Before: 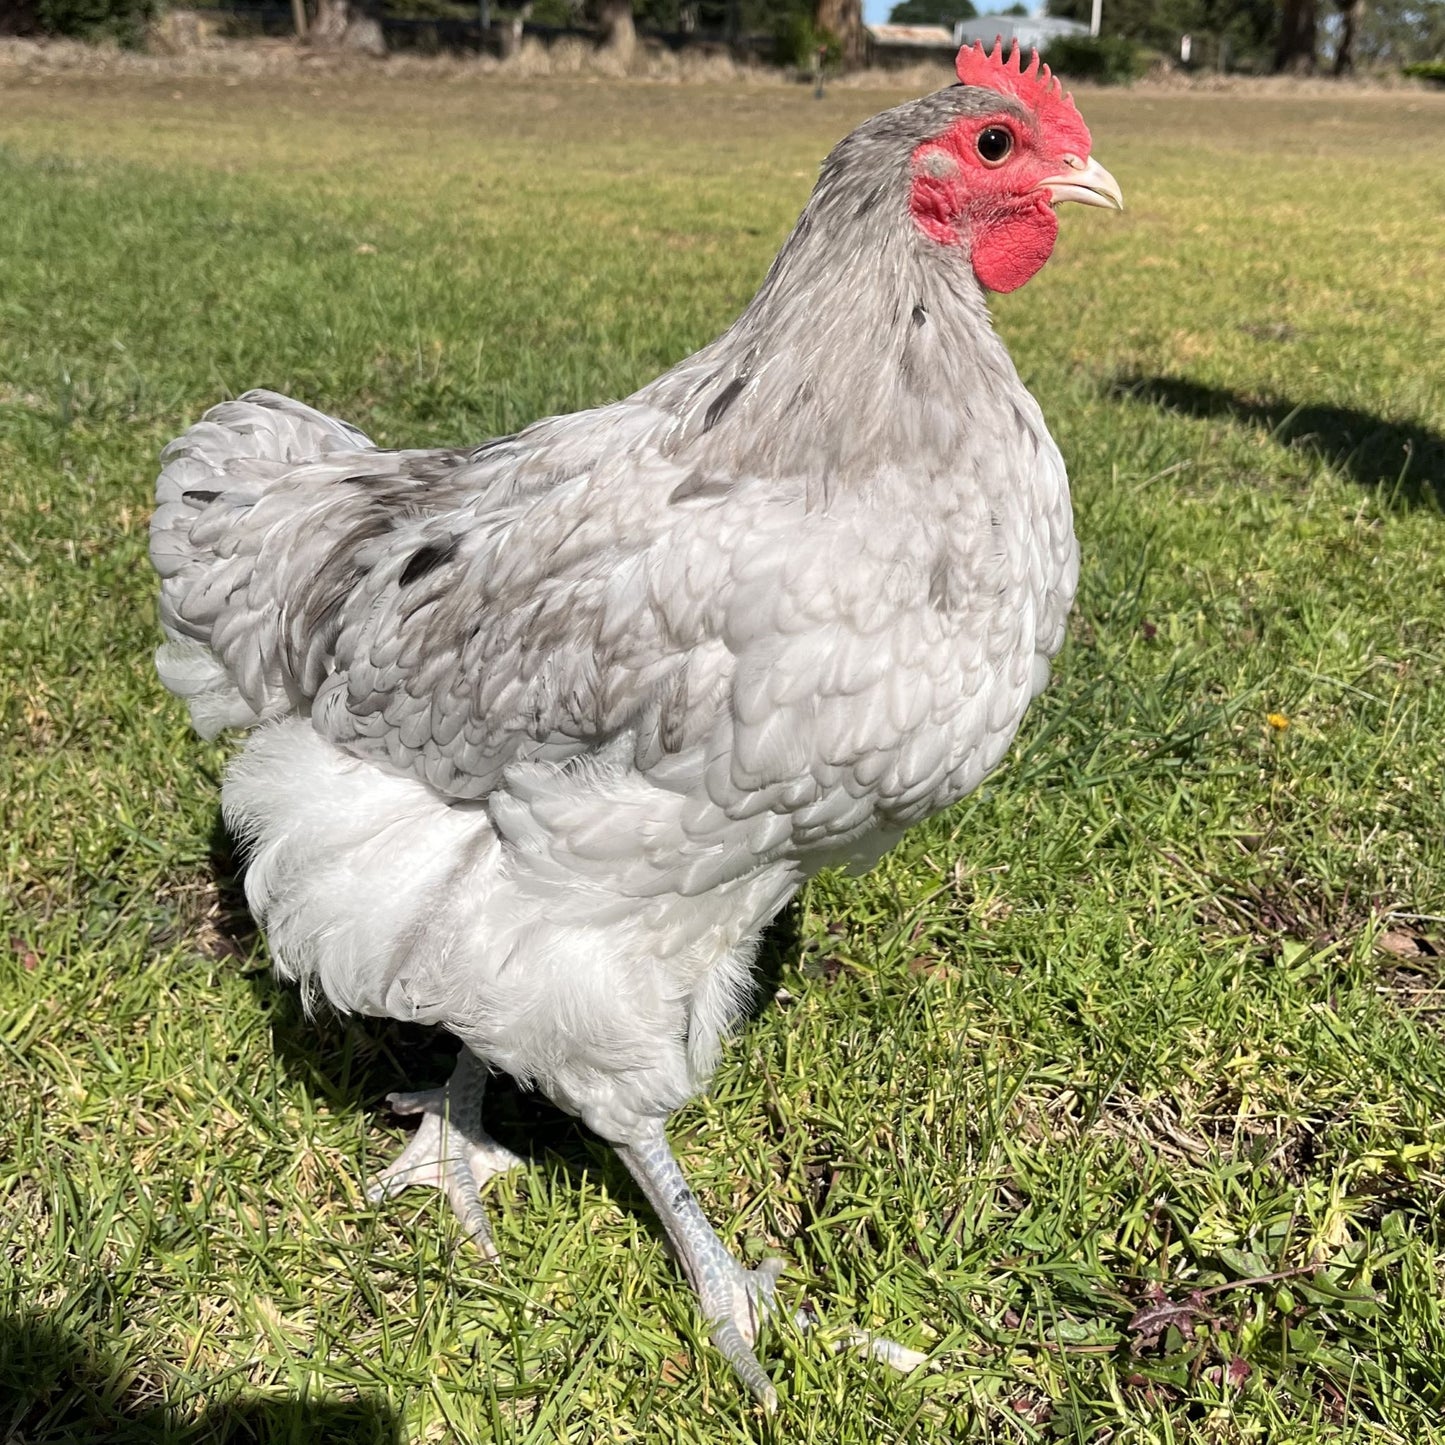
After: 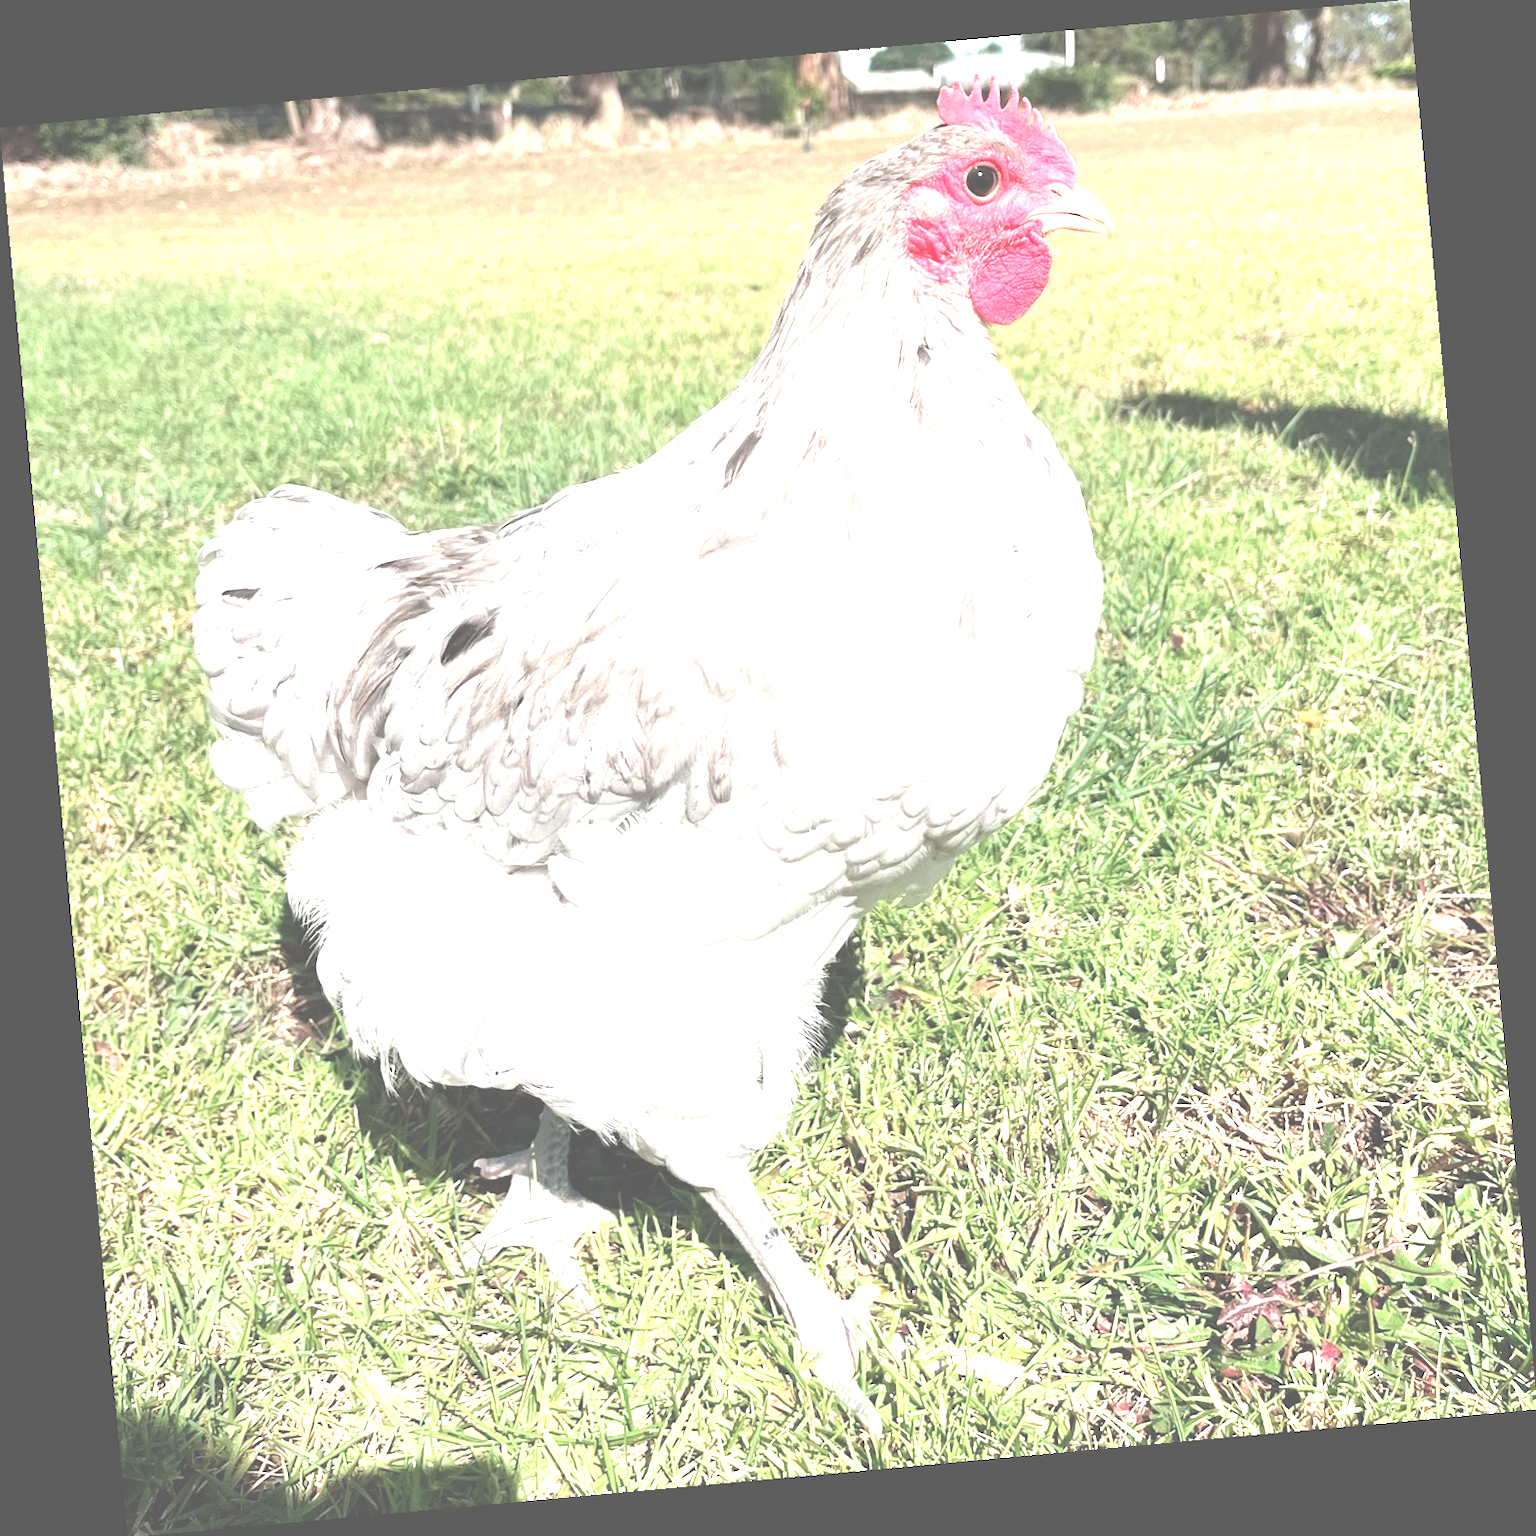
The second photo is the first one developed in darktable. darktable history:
levels: black 3.83%, white 90.64%, levels [0.044, 0.416, 0.908]
color contrast: blue-yellow contrast 0.7
rotate and perspective: rotation -5.2°, automatic cropping off
exposure: black level correction -0.023, exposure 1.397 EV, compensate highlight preservation false
